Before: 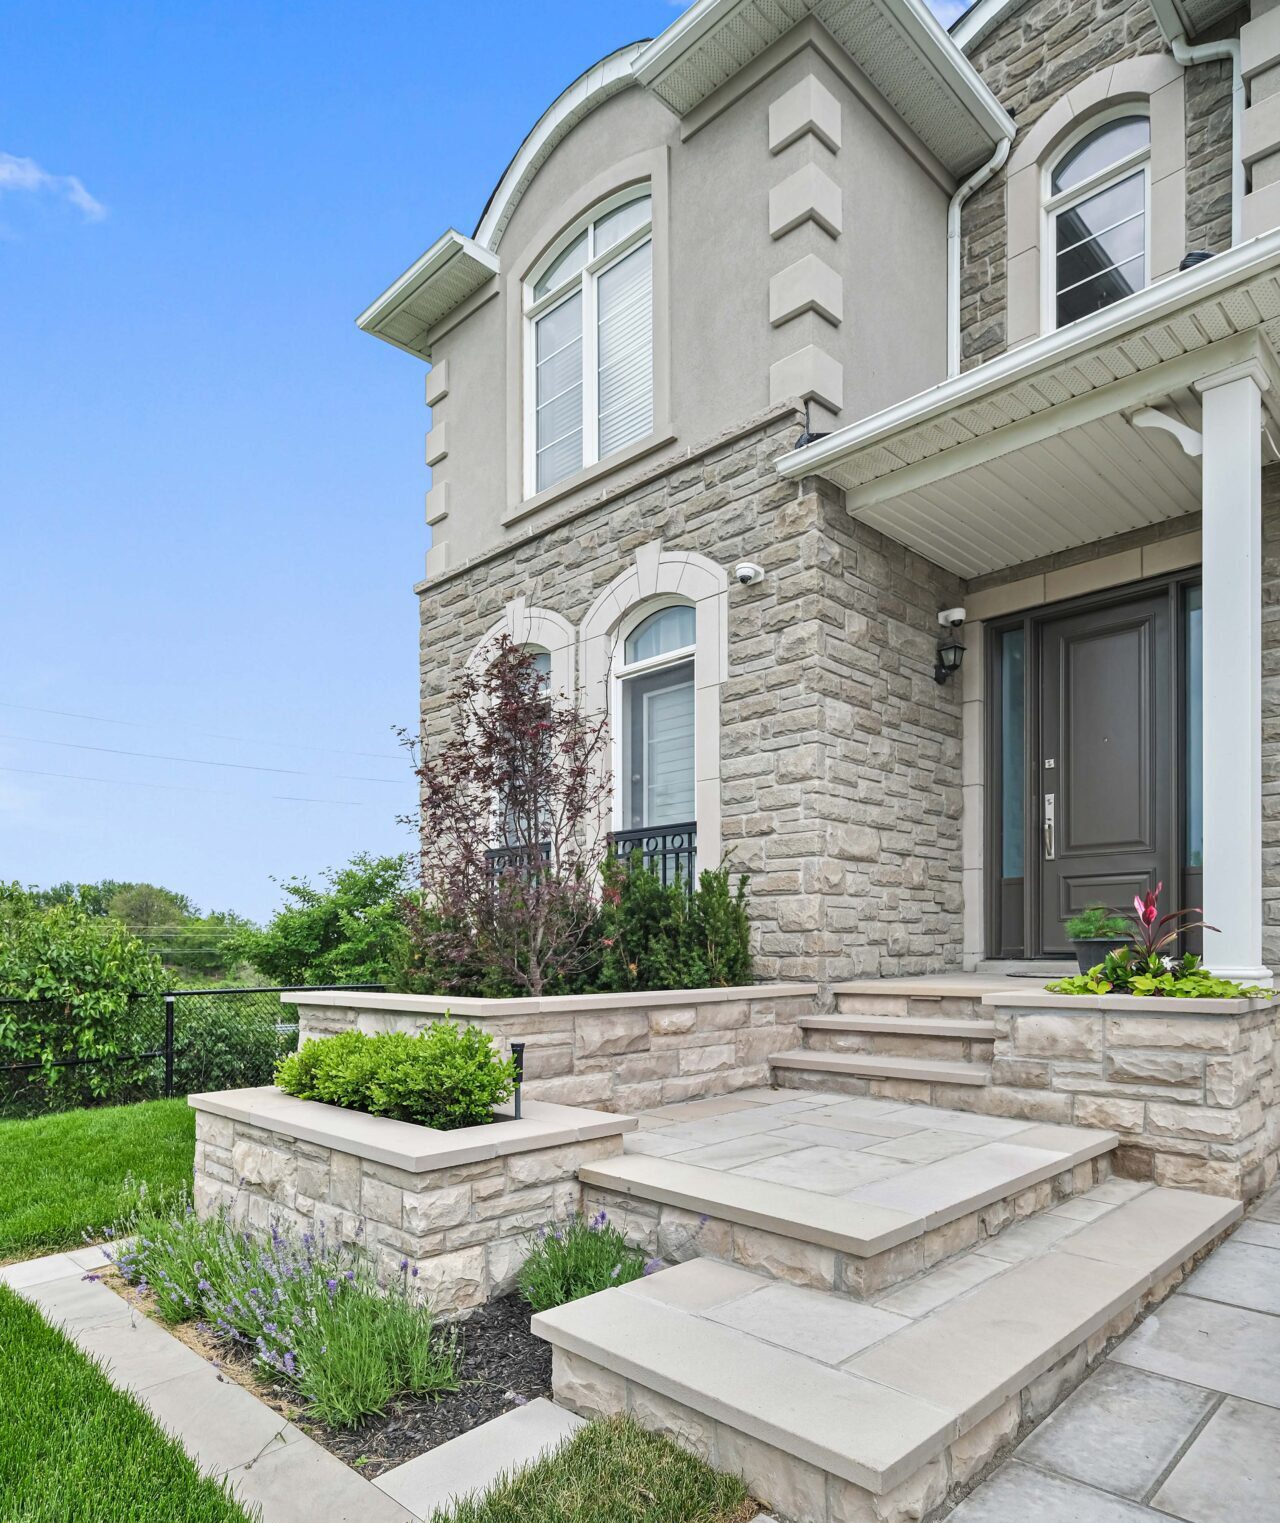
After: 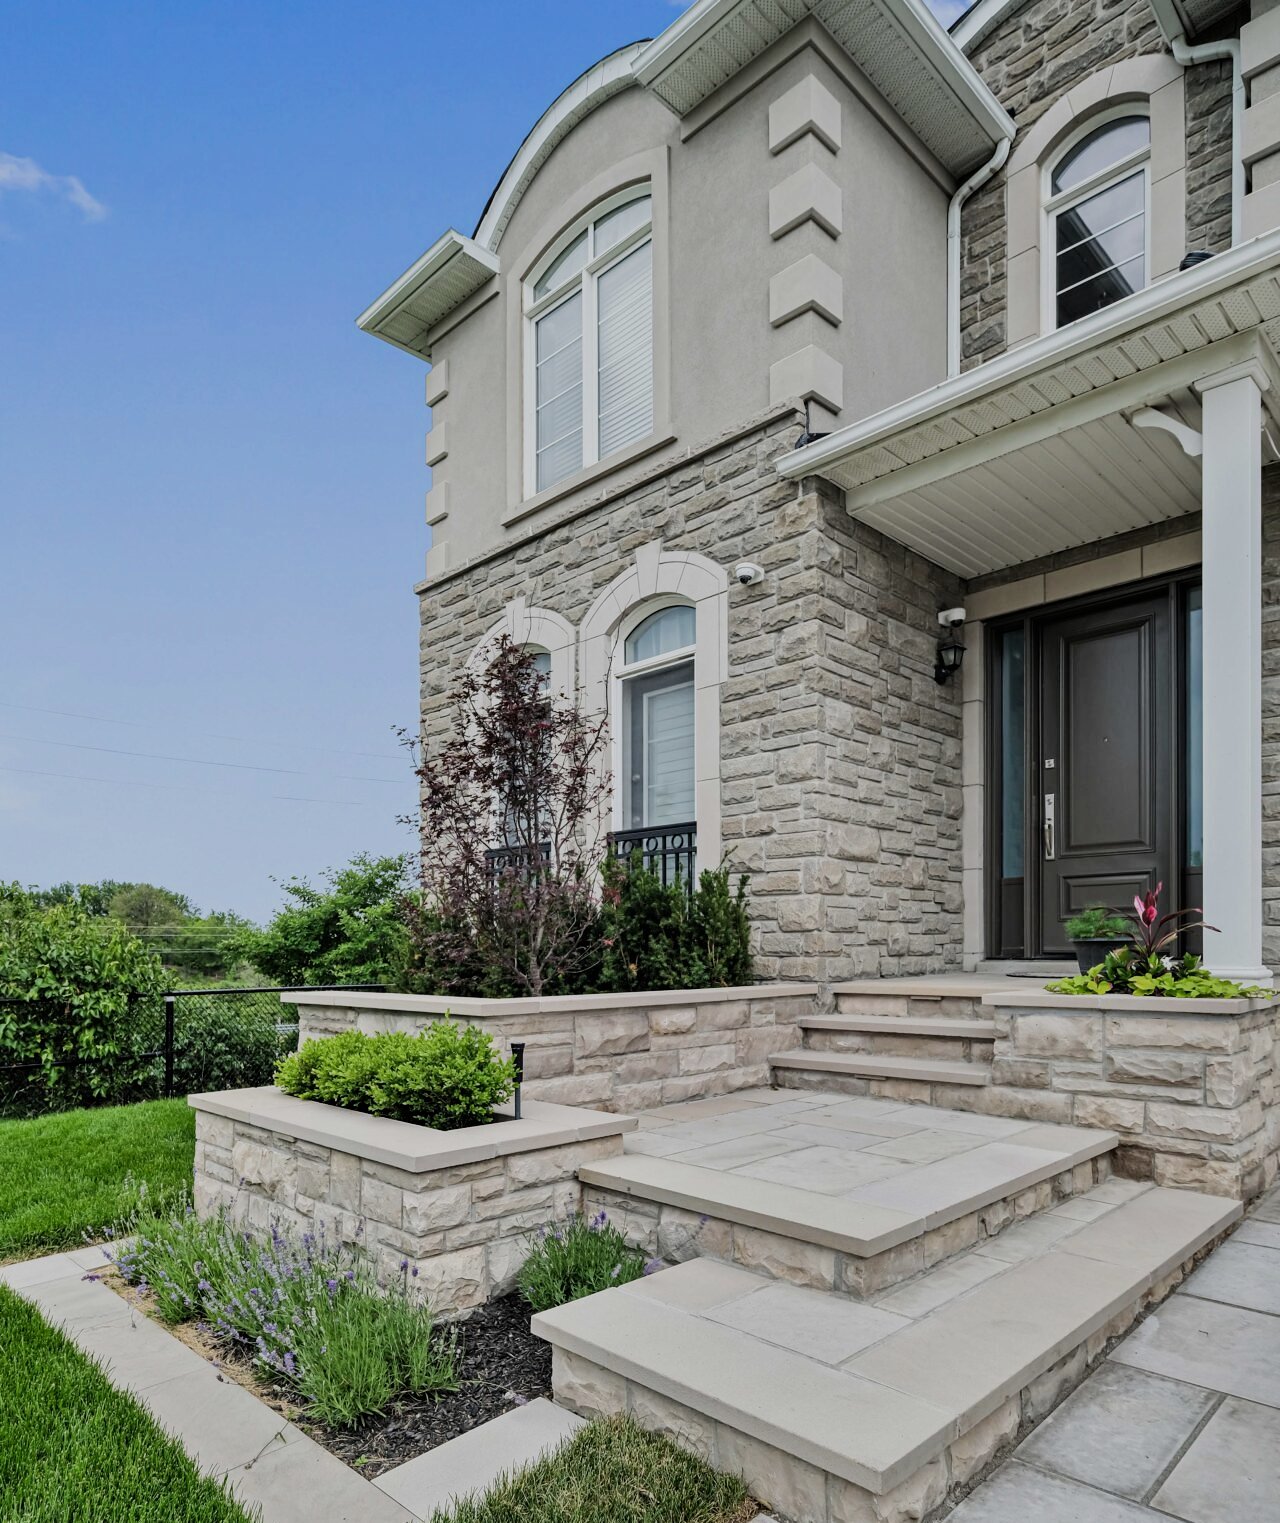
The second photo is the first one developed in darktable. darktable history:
filmic rgb: black relative exposure -7.65 EV, white relative exposure 4.56 EV, hardness 3.61, contrast 1.25
exposure: exposure -0.462 EV, compensate highlight preservation false
